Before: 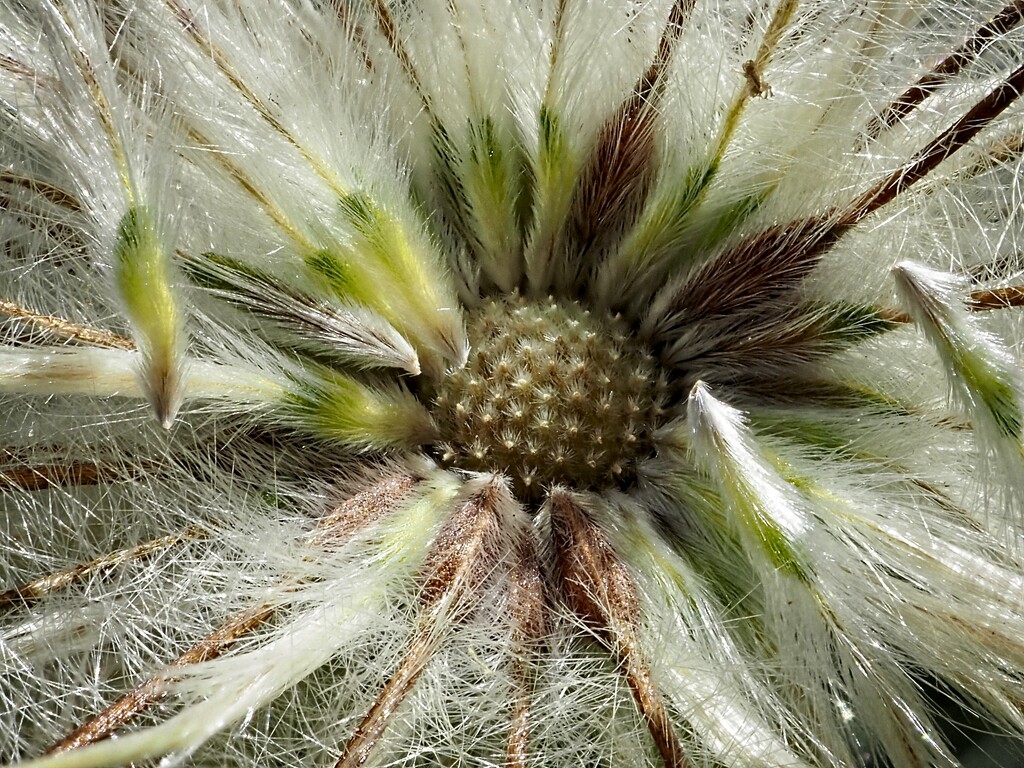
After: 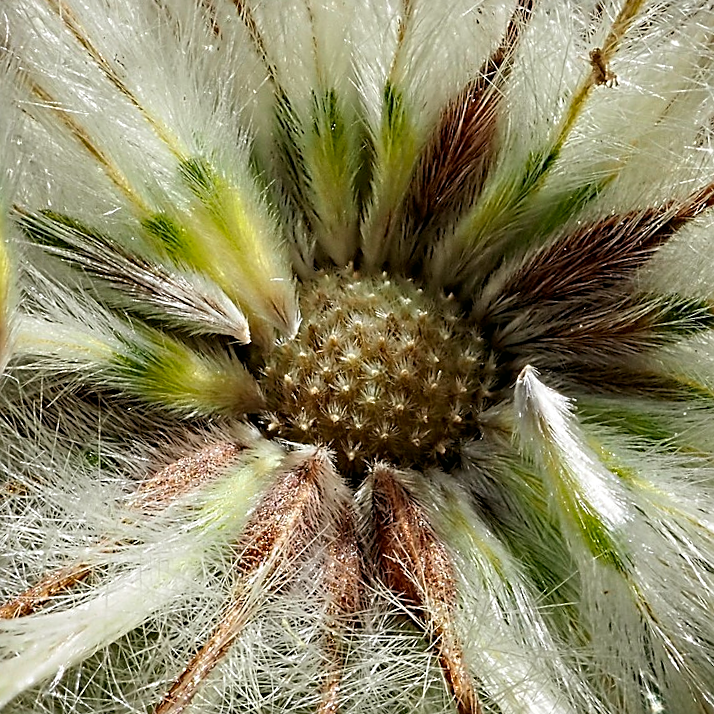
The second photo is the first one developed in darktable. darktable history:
crop and rotate: angle -3.27°, left 14.277%, top 0.028%, right 10.766%, bottom 0.028%
sharpen: on, module defaults
color balance: mode lift, gamma, gain (sRGB), lift [1, 0.99, 1.01, 0.992], gamma [1, 1.037, 0.974, 0.963]
